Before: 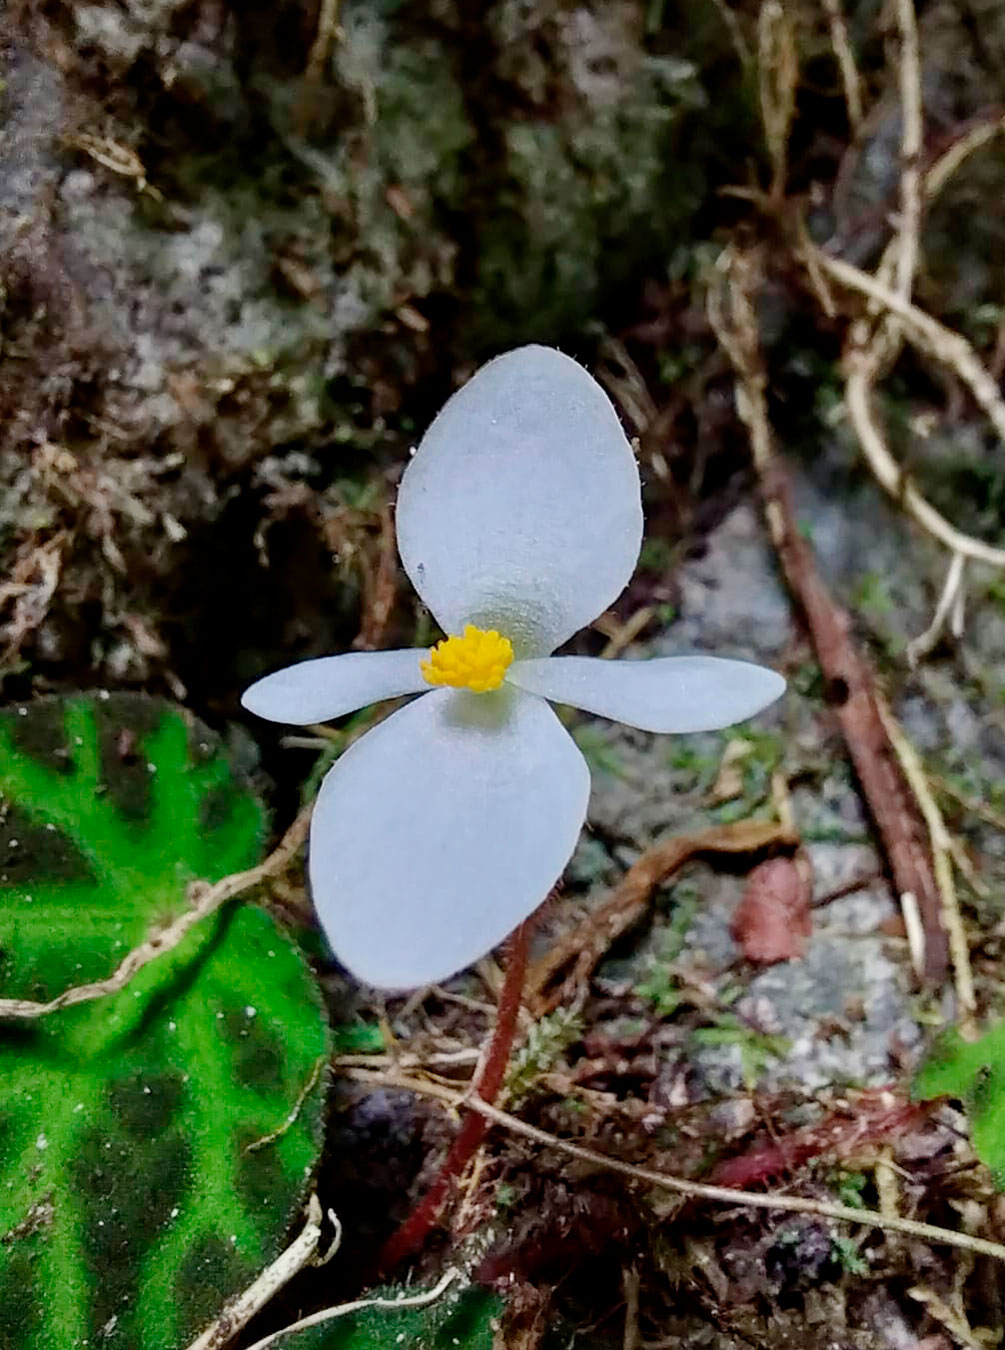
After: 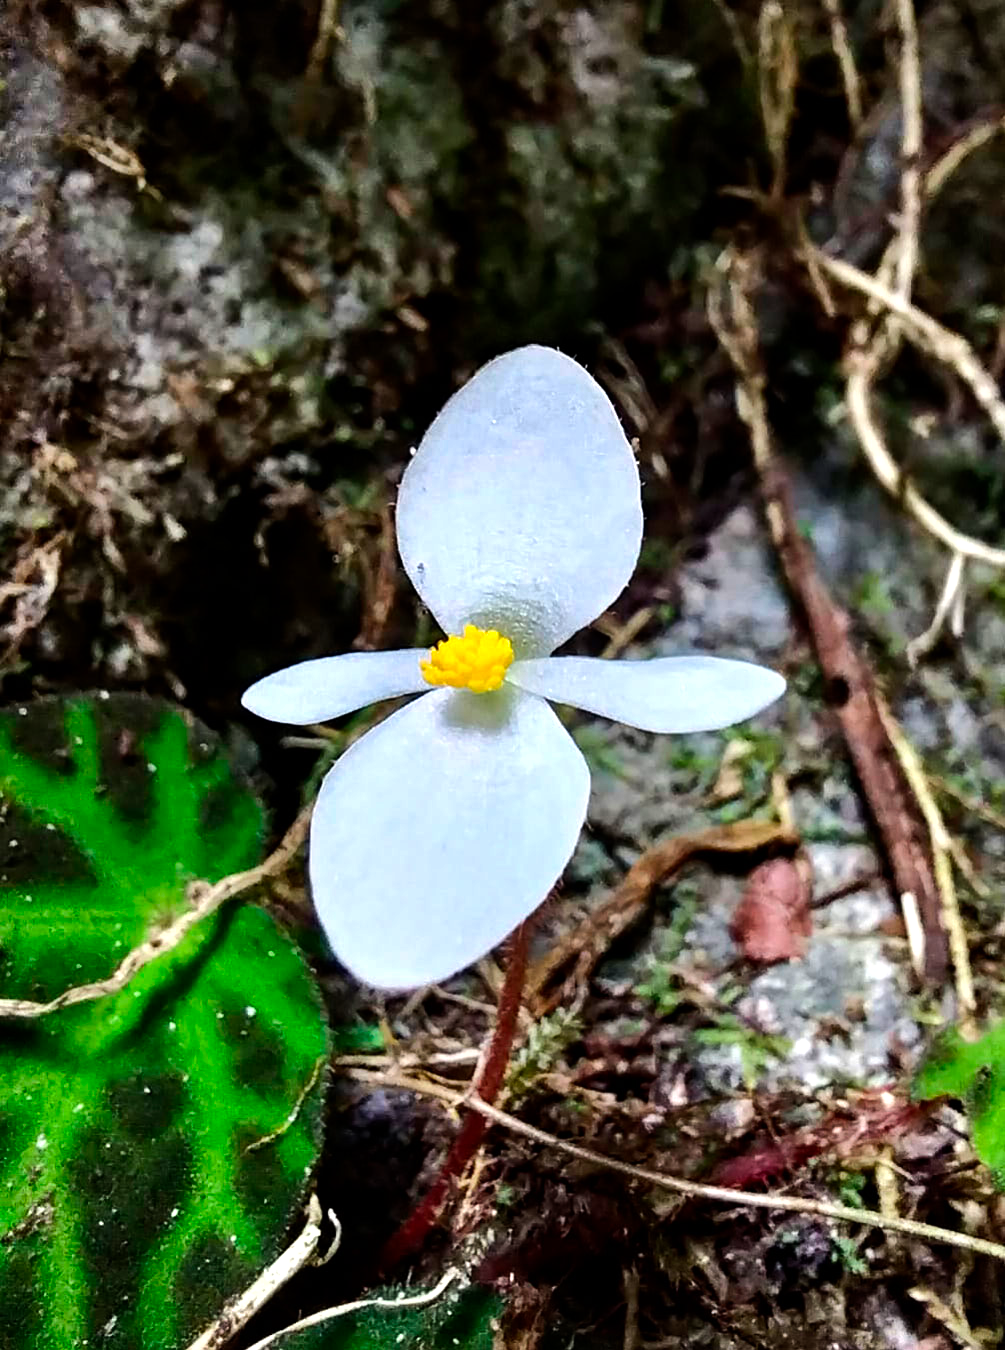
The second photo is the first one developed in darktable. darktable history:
shadows and highlights: shadows 25, white point adjustment -3, highlights -30
tone equalizer: -8 EV -1.08 EV, -7 EV -1.01 EV, -6 EV -0.867 EV, -5 EV -0.578 EV, -3 EV 0.578 EV, -2 EV 0.867 EV, -1 EV 1.01 EV, +0 EV 1.08 EV, edges refinement/feathering 500, mask exposure compensation -1.57 EV, preserve details no
contrast brightness saturation: saturation 0.13
